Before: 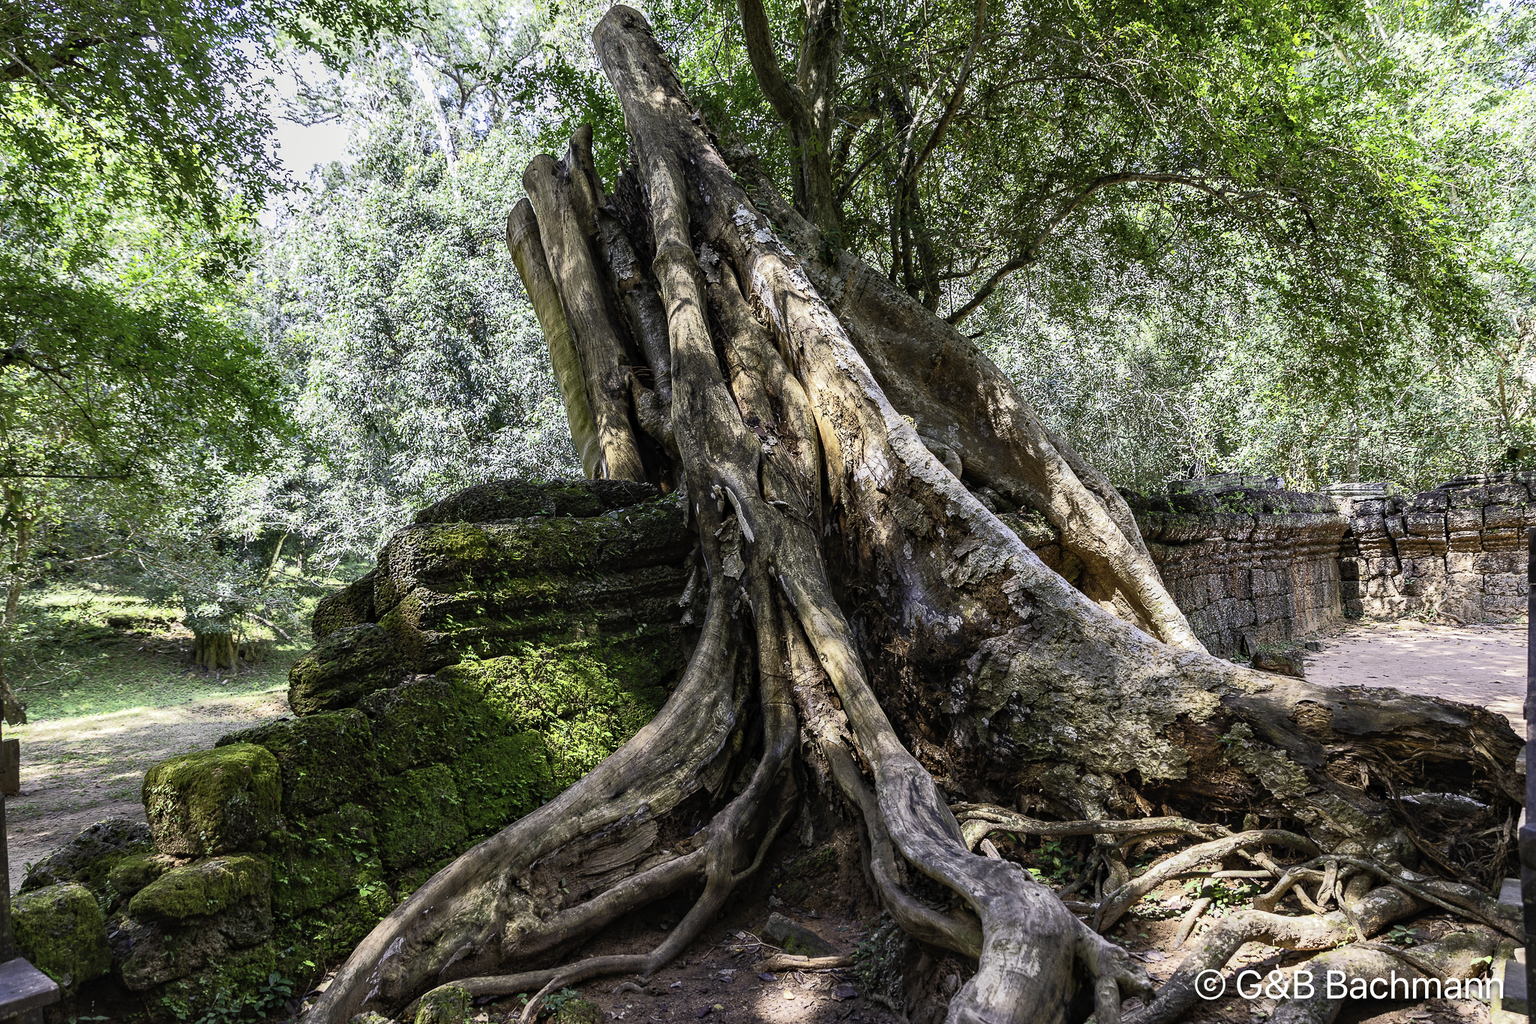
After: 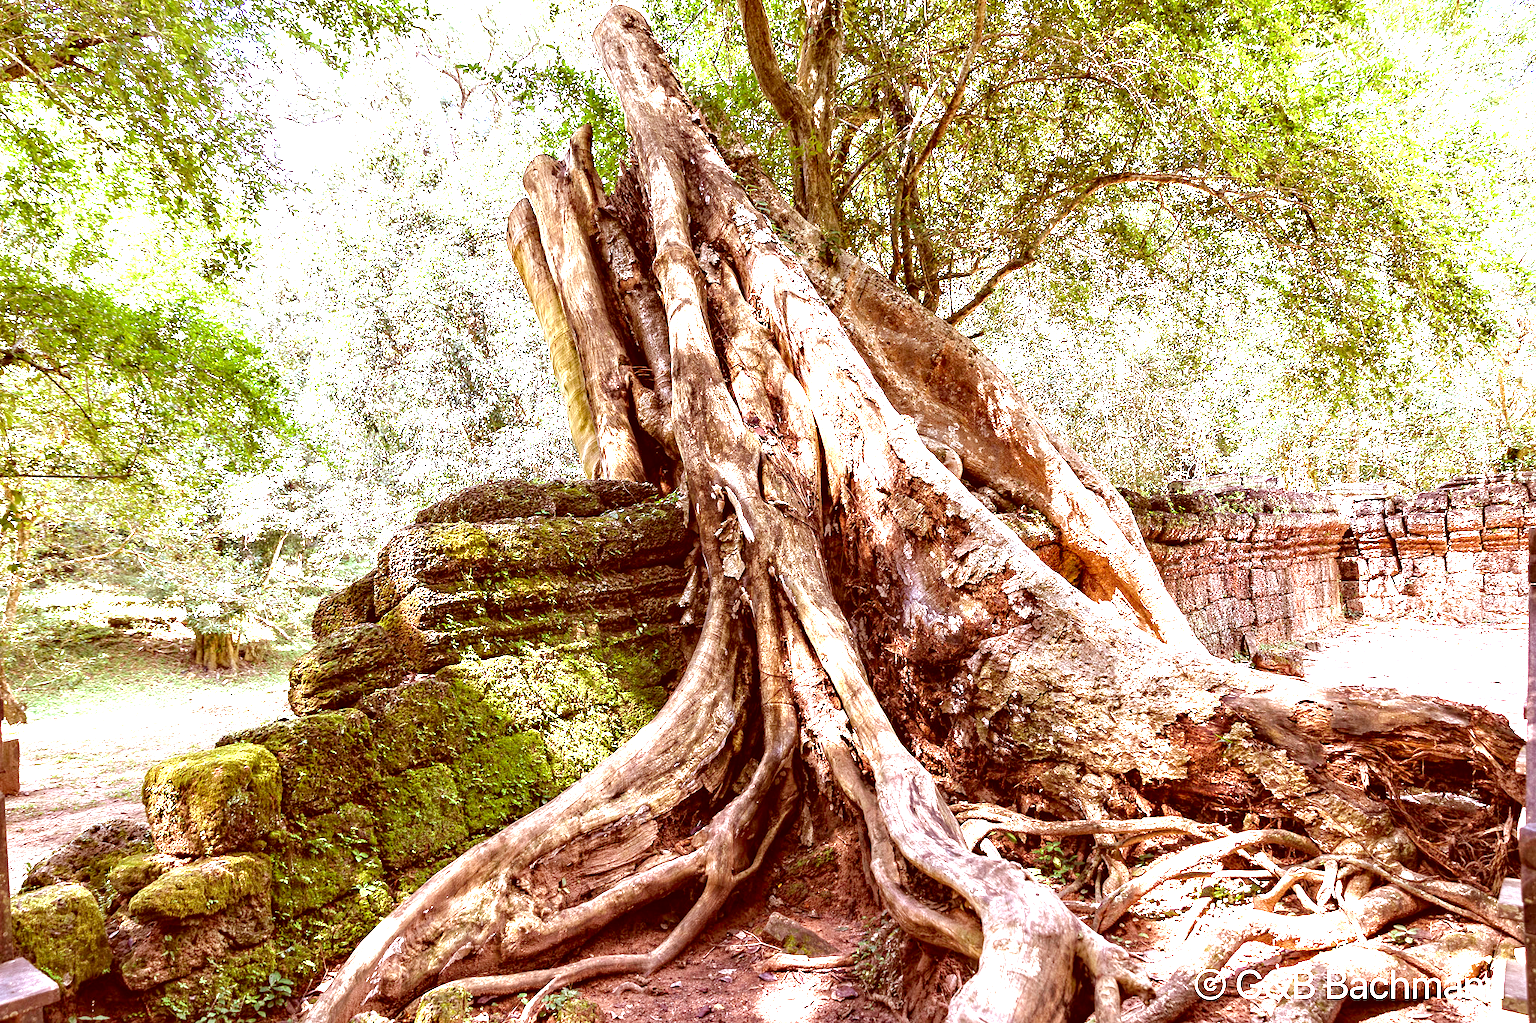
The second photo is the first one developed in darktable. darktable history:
local contrast: highlights 104%, shadows 99%, detail 120%, midtone range 0.2
color correction: highlights a* 9.03, highlights b* 8.7, shadows a* 39.42, shadows b* 39.51, saturation 0.796
exposure: black level correction 0.001, exposure 1.856 EV, compensate highlight preservation false
